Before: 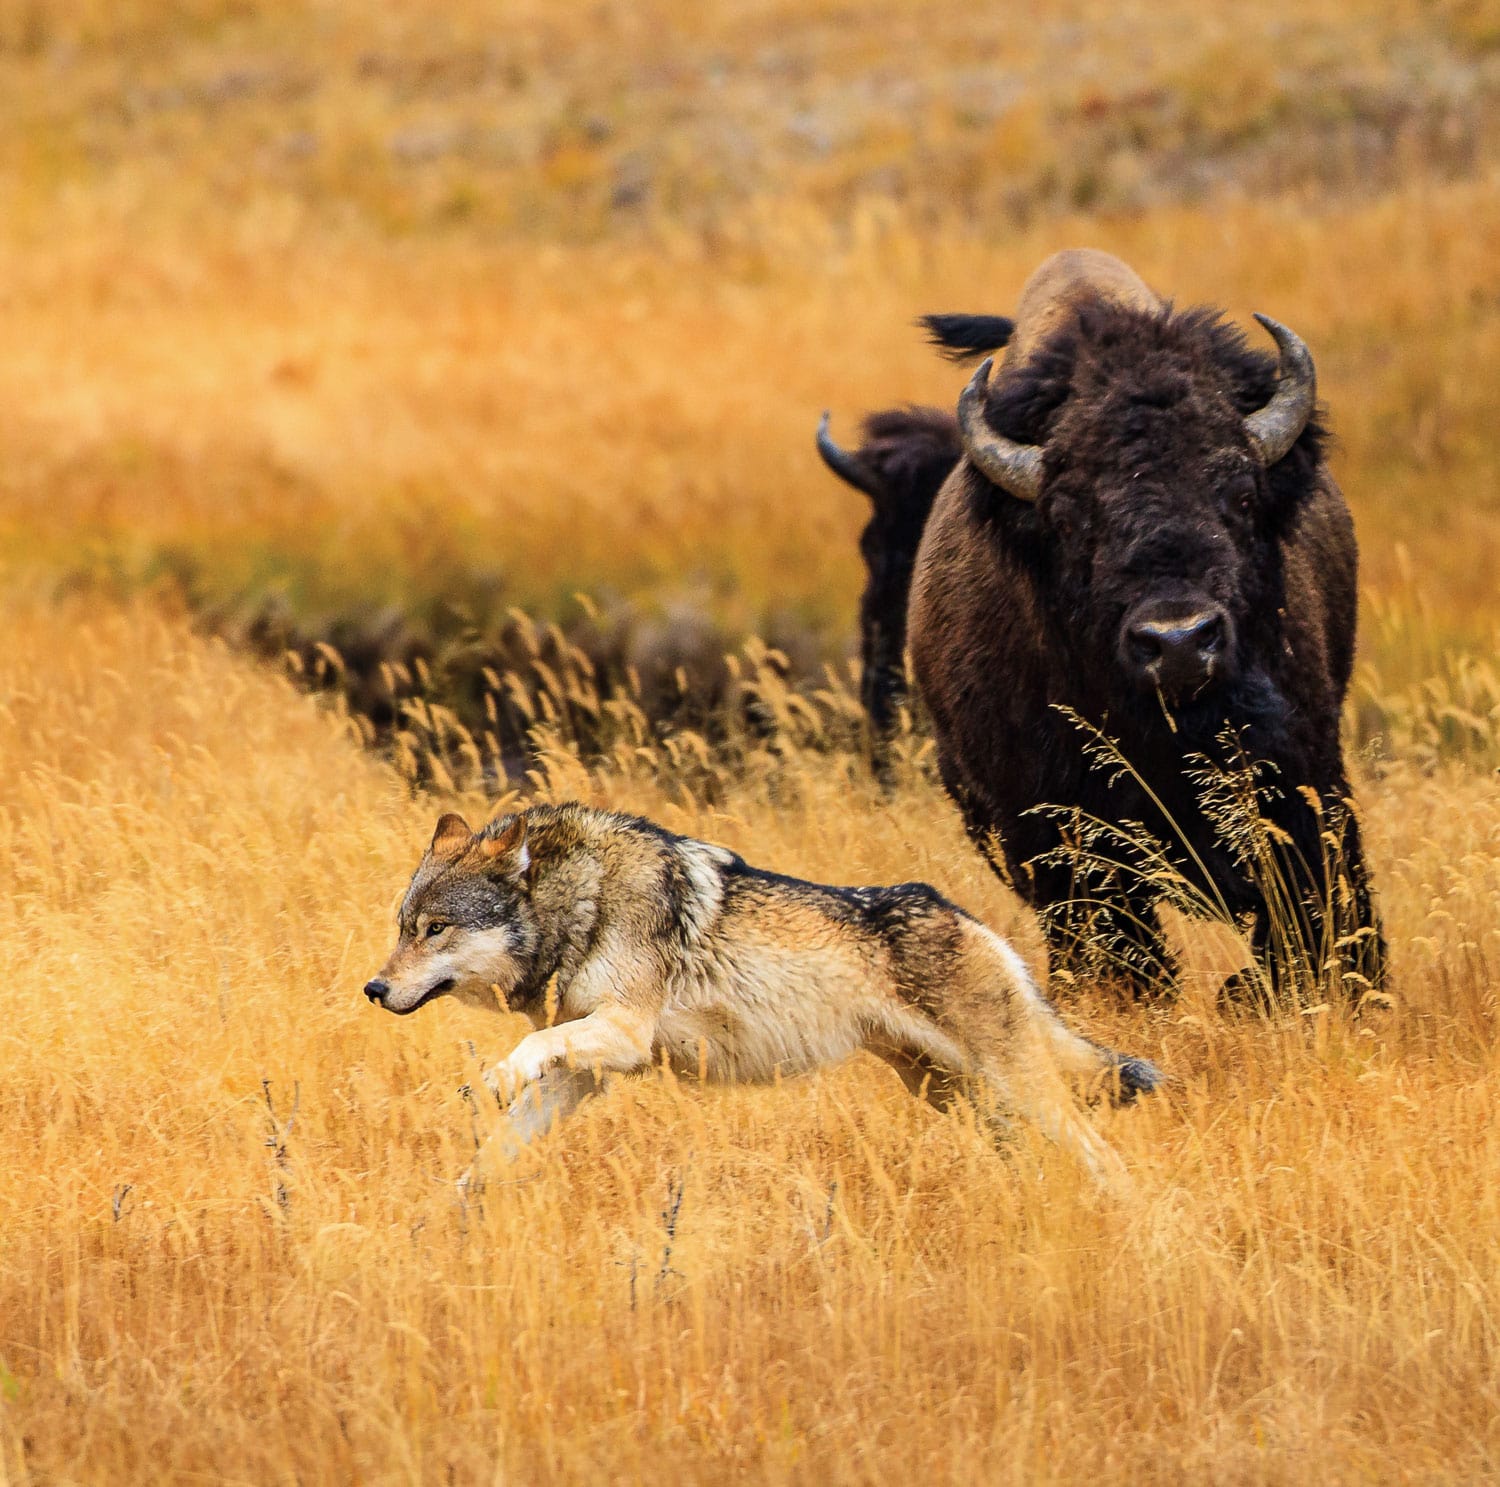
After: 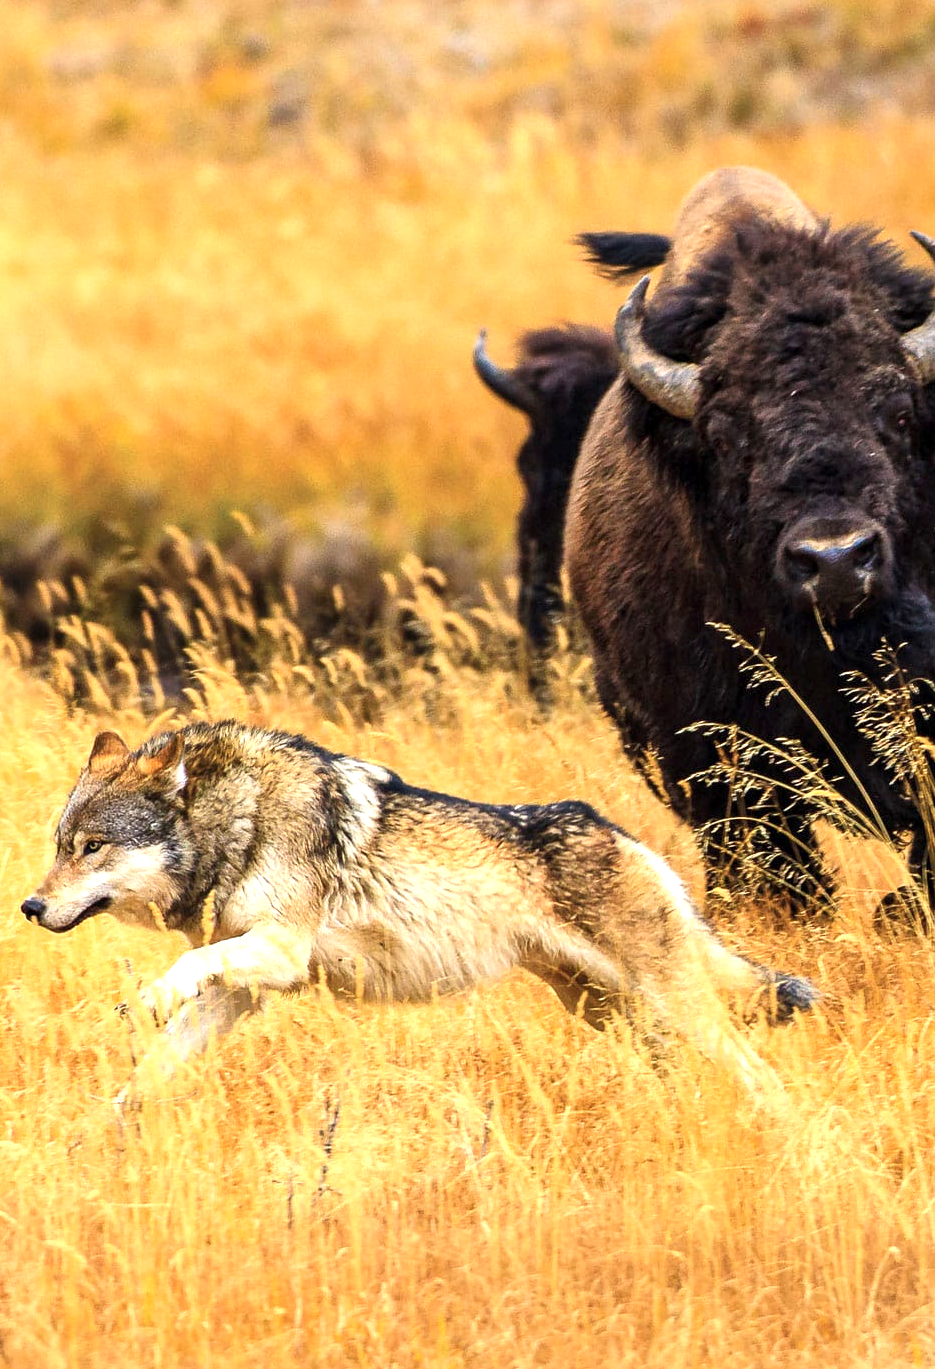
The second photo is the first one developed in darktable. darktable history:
local contrast: mode bilateral grid, contrast 20, coarseness 50, detail 120%, midtone range 0.2
exposure: black level correction 0, exposure 0.7 EV, compensate exposure bias true, compensate highlight preservation false
crop and rotate: left 22.918%, top 5.629%, right 14.711%, bottom 2.247%
